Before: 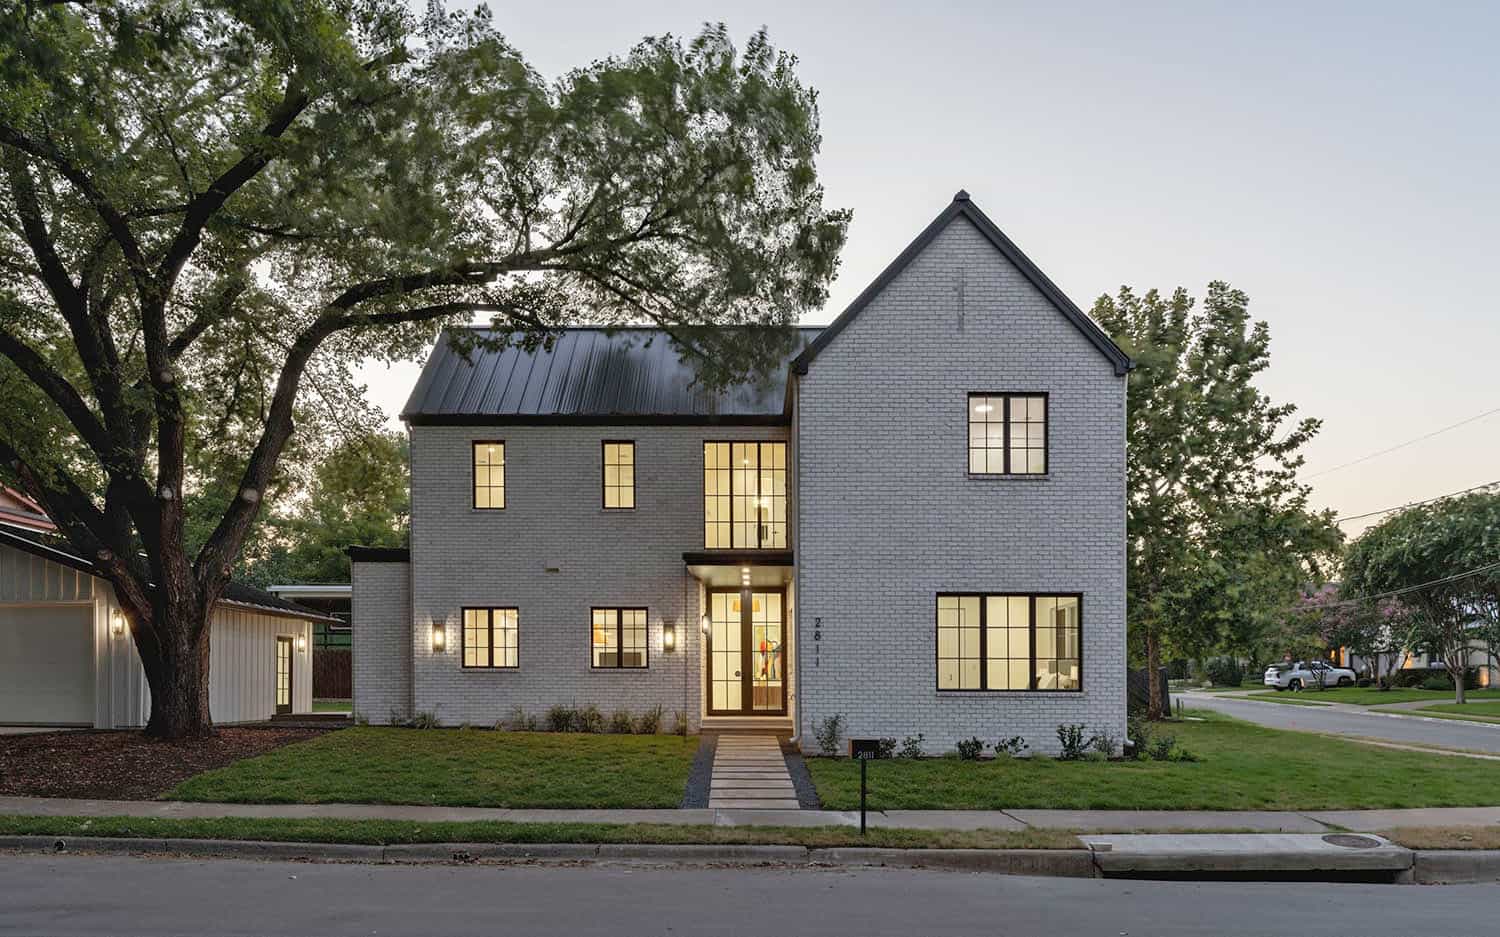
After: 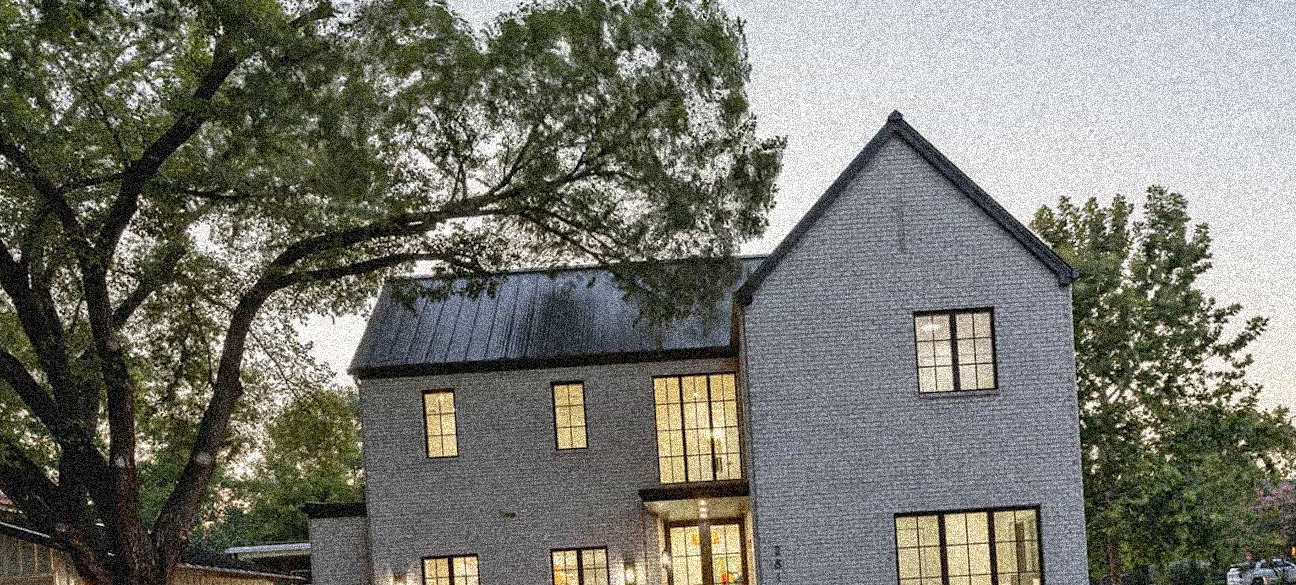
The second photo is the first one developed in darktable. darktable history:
crop: left 1.509%, top 3.452%, right 7.696%, bottom 28.452%
grain: coarseness 3.75 ISO, strength 100%, mid-tones bias 0%
rotate and perspective: rotation -3.52°, crop left 0.036, crop right 0.964, crop top 0.081, crop bottom 0.919
